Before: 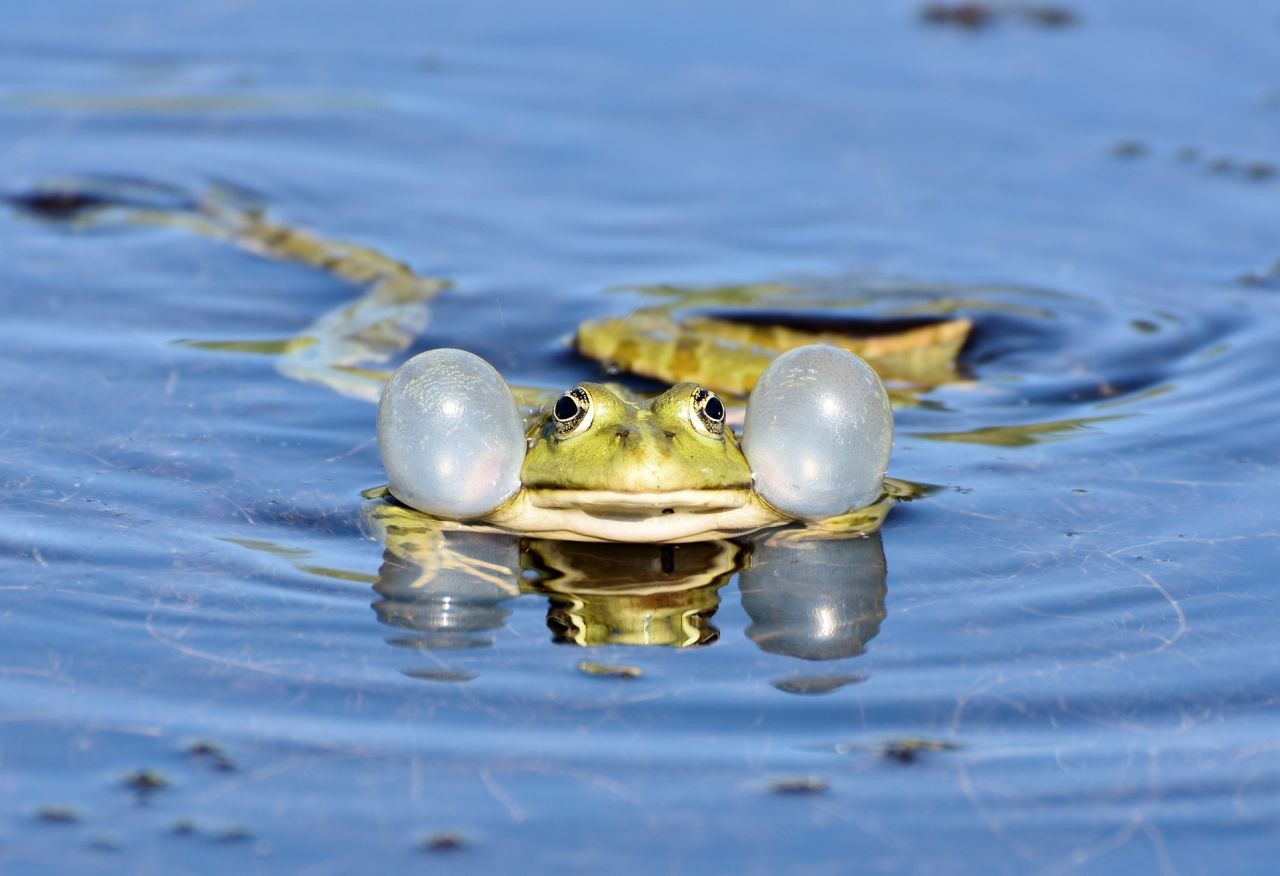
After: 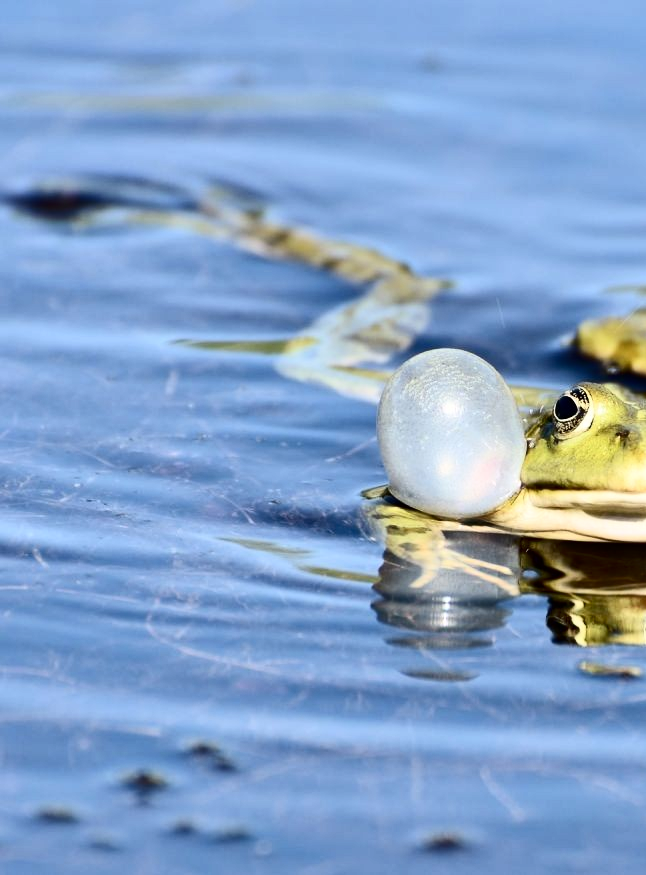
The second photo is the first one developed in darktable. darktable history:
crop and rotate: left 0.048%, top 0%, right 49.442%
contrast brightness saturation: contrast 0.292
